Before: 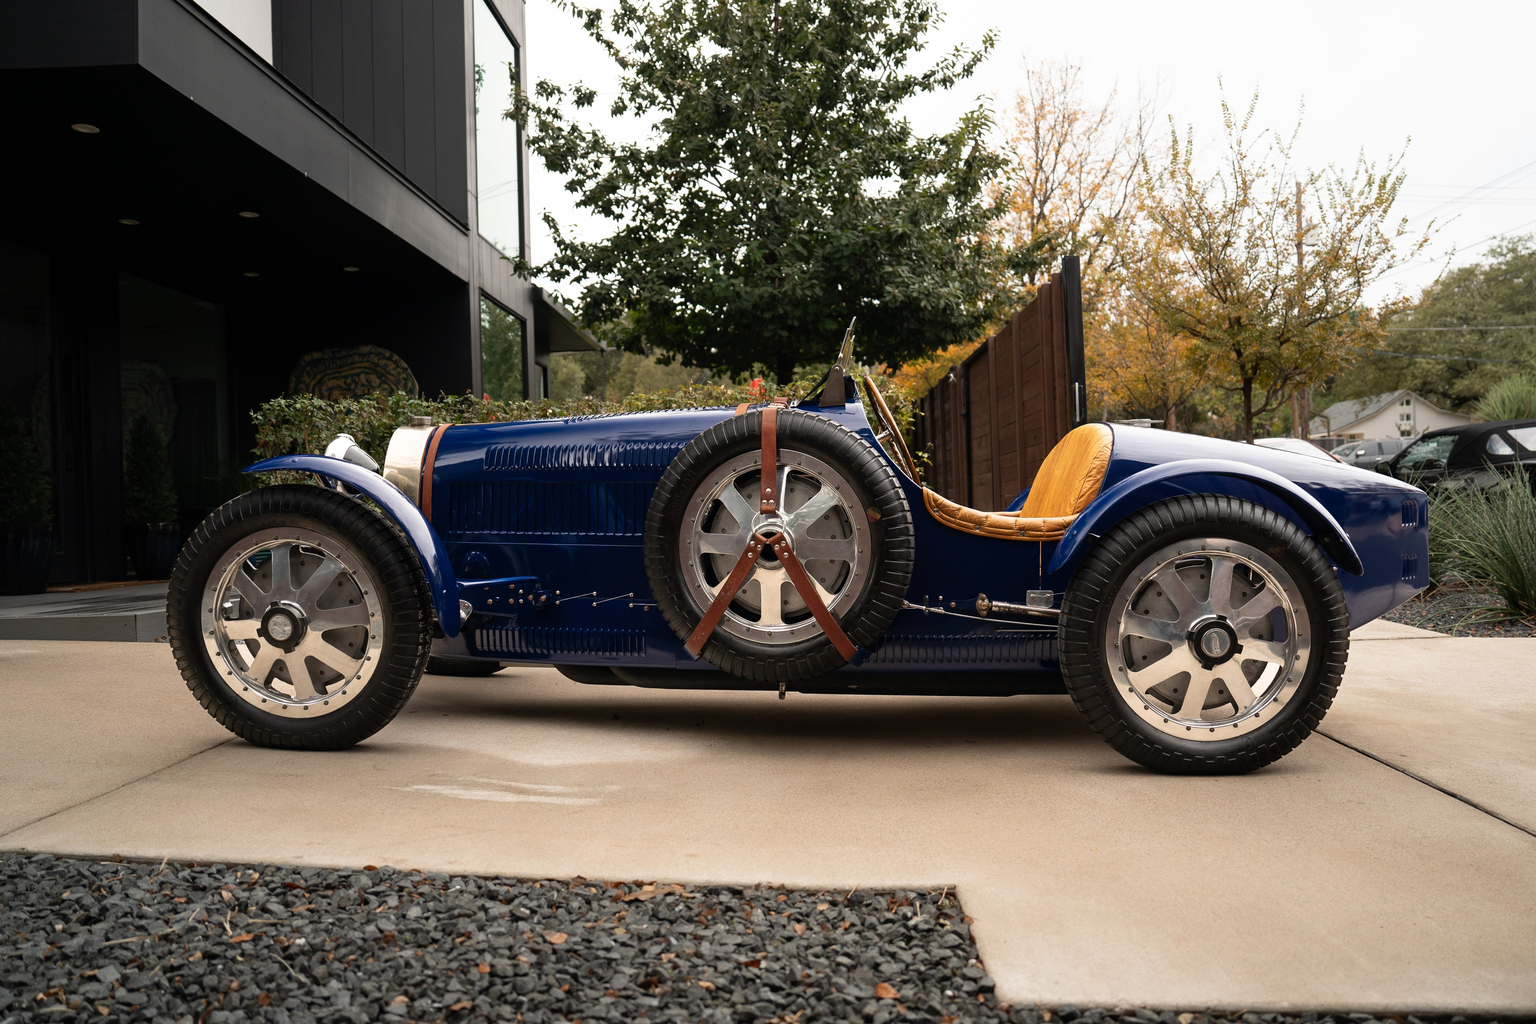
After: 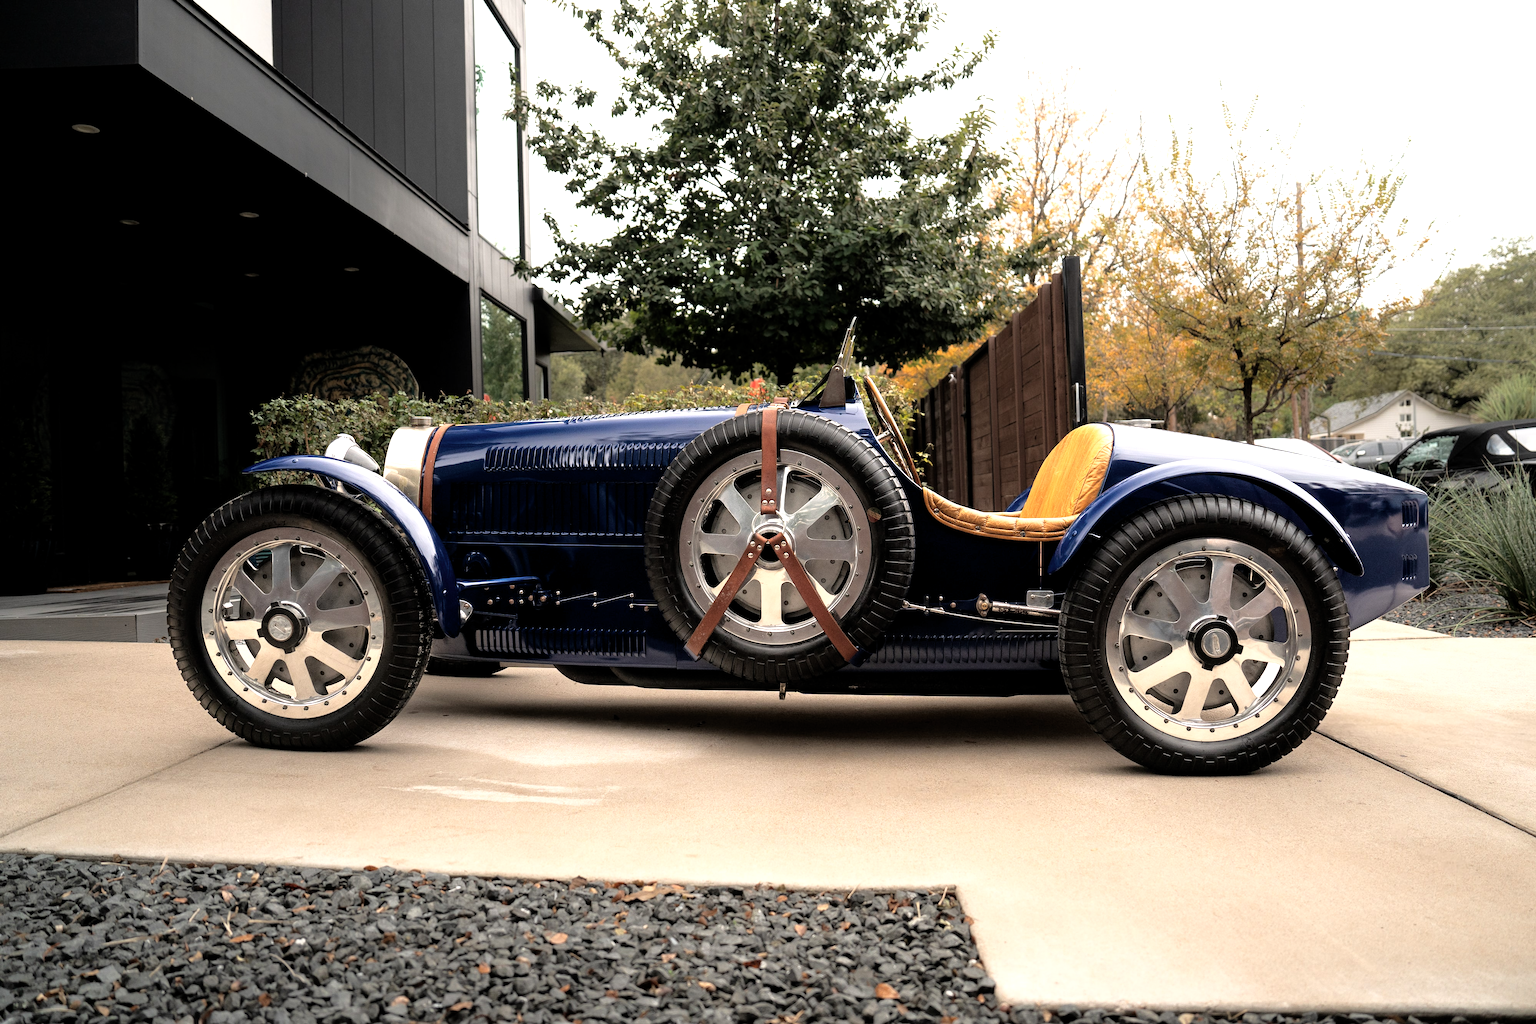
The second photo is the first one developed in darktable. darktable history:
tone equalizer: -8 EV -0.417 EV, -7 EV -0.403 EV, -6 EV -0.301 EV, -5 EV -0.197 EV, -3 EV 0.195 EV, -2 EV 0.327 EV, -1 EV 0.374 EV, +0 EV 0.437 EV, edges refinement/feathering 500, mask exposure compensation -1.57 EV, preserve details guided filter
levels: gray 50.79%, levels [0.016, 0.492, 0.969]
tone curve: curves: ch0 [(0, 0) (0.003, 0.007) (0.011, 0.011) (0.025, 0.021) (0.044, 0.04) (0.069, 0.07) (0.1, 0.129) (0.136, 0.187) (0.177, 0.254) (0.224, 0.325) (0.277, 0.398) (0.335, 0.461) (0.399, 0.513) (0.468, 0.571) (0.543, 0.624) (0.623, 0.69) (0.709, 0.777) (0.801, 0.86) (0.898, 0.953) (1, 1)], color space Lab, independent channels, preserve colors none
